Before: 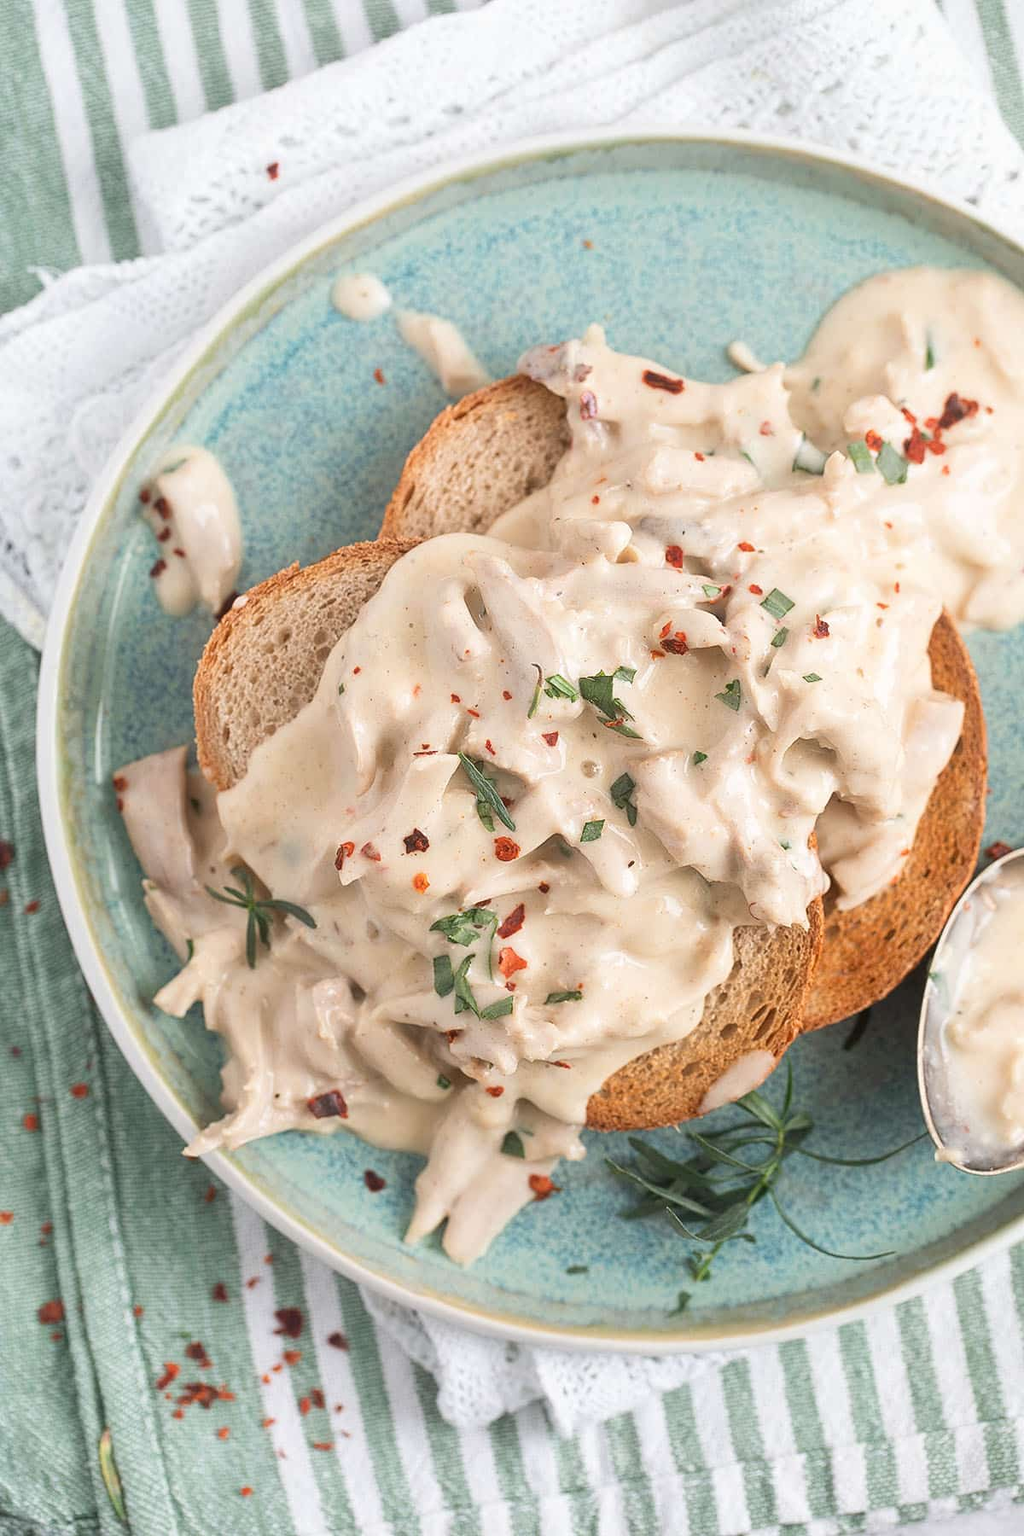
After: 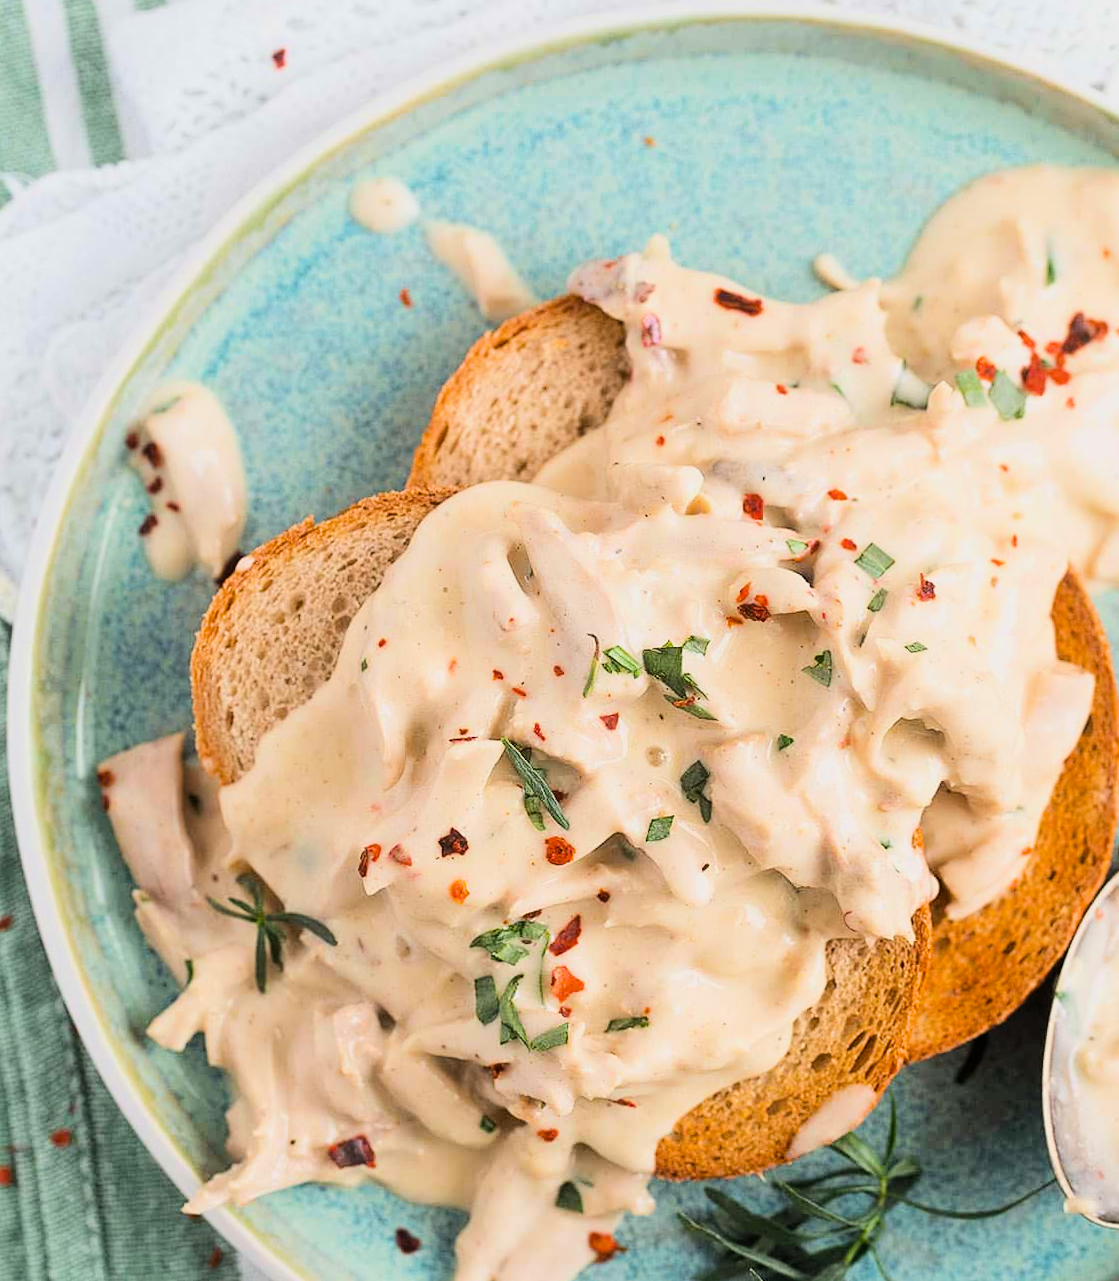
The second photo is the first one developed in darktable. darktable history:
filmic rgb: black relative exposure -7.82 EV, white relative exposure 4.29 EV, hardness 3.86, color science v6 (2022)
rotate and perspective: rotation -0.45°, automatic cropping original format, crop left 0.008, crop right 0.992, crop top 0.012, crop bottom 0.988
crop: left 2.737%, top 7.287%, right 3.421%, bottom 20.179%
tone equalizer: -8 EV -0.75 EV, -7 EV -0.7 EV, -6 EV -0.6 EV, -5 EV -0.4 EV, -3 EV 0.4 EV, -2 EV 0.6 EV, -1 EV 0.7 EV, +0 EV 0.75 EV, edges refinement/feathering 500, mask exposure compensation -1.57 EV, preserve details no
color balance rgb: perceptual saturation grading › global saturation 25%, global vibrance 20%
